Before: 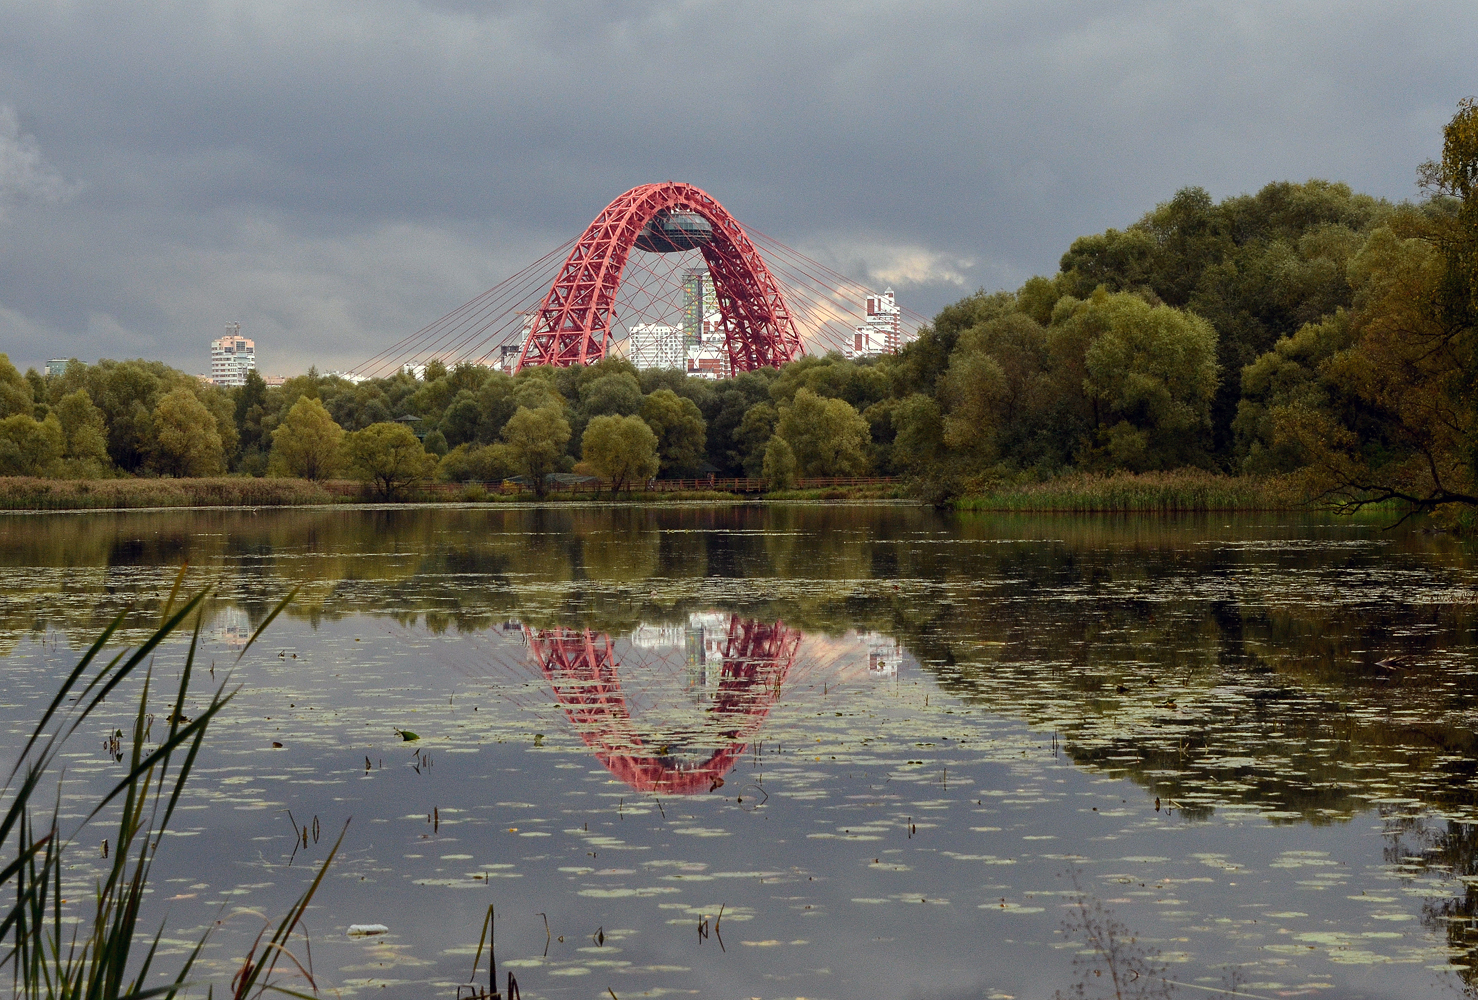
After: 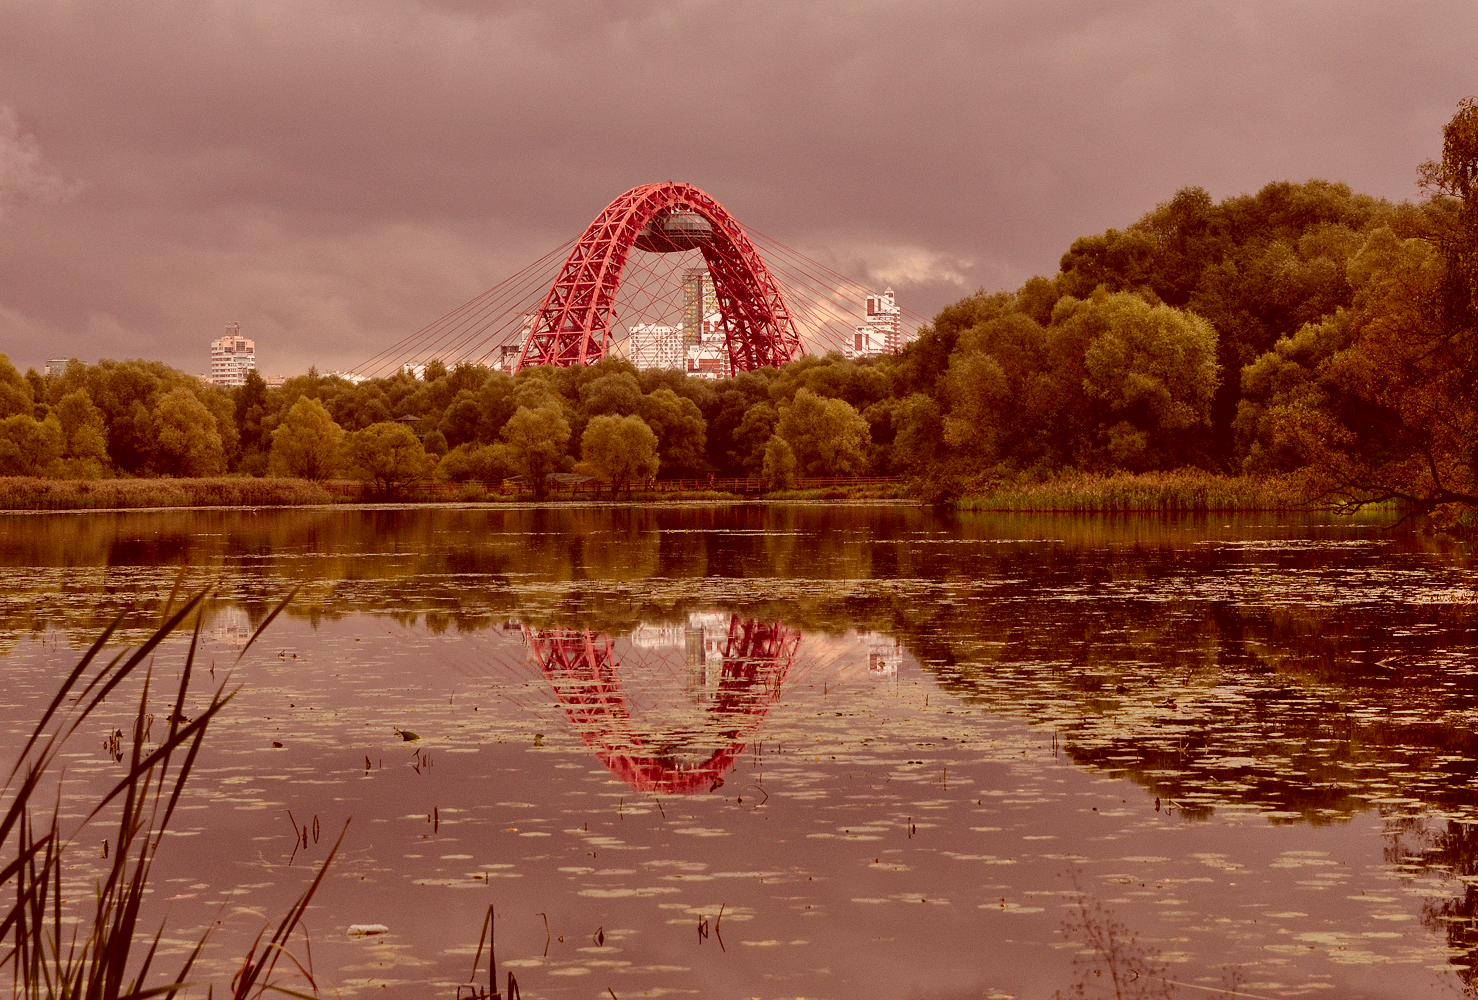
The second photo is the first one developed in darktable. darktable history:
exposure: exposure -0.182 EV, compensate highlight preservation false
color correction: highlights a* 9.51, highlights b* 8.65, shadows a* 39.71, shadows b* 39.47, saturation 0.824
shadows and highlights: soften with gaussian
